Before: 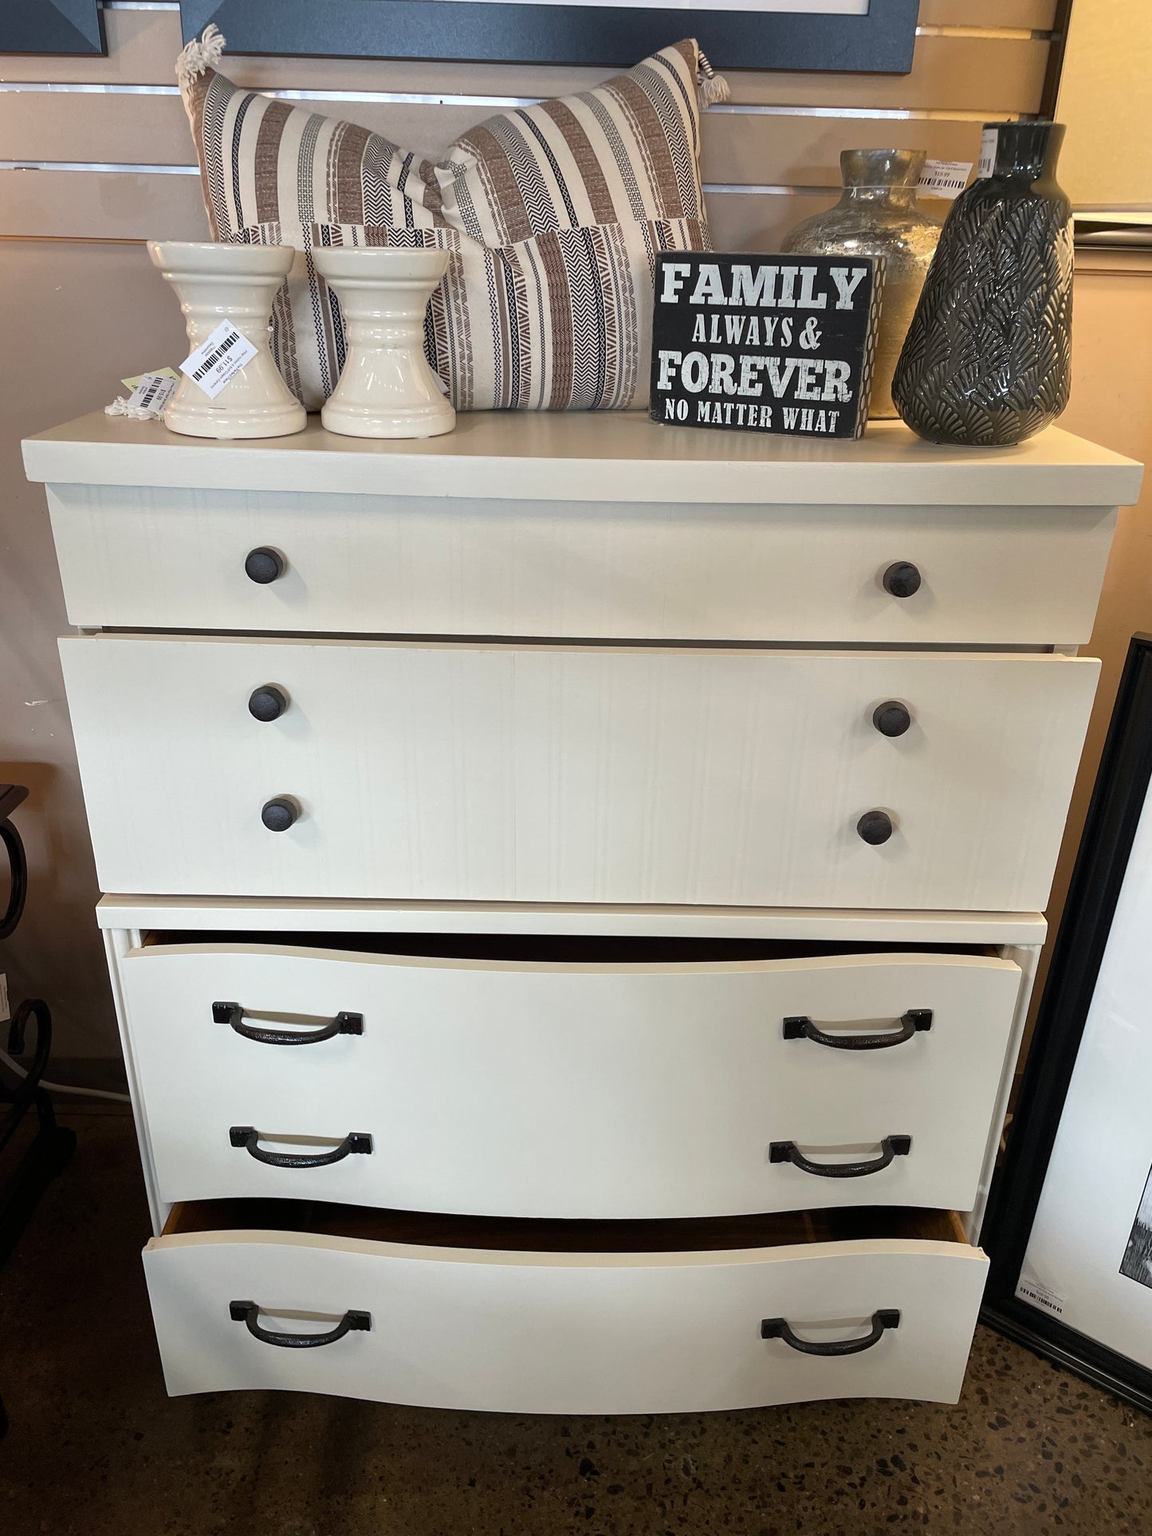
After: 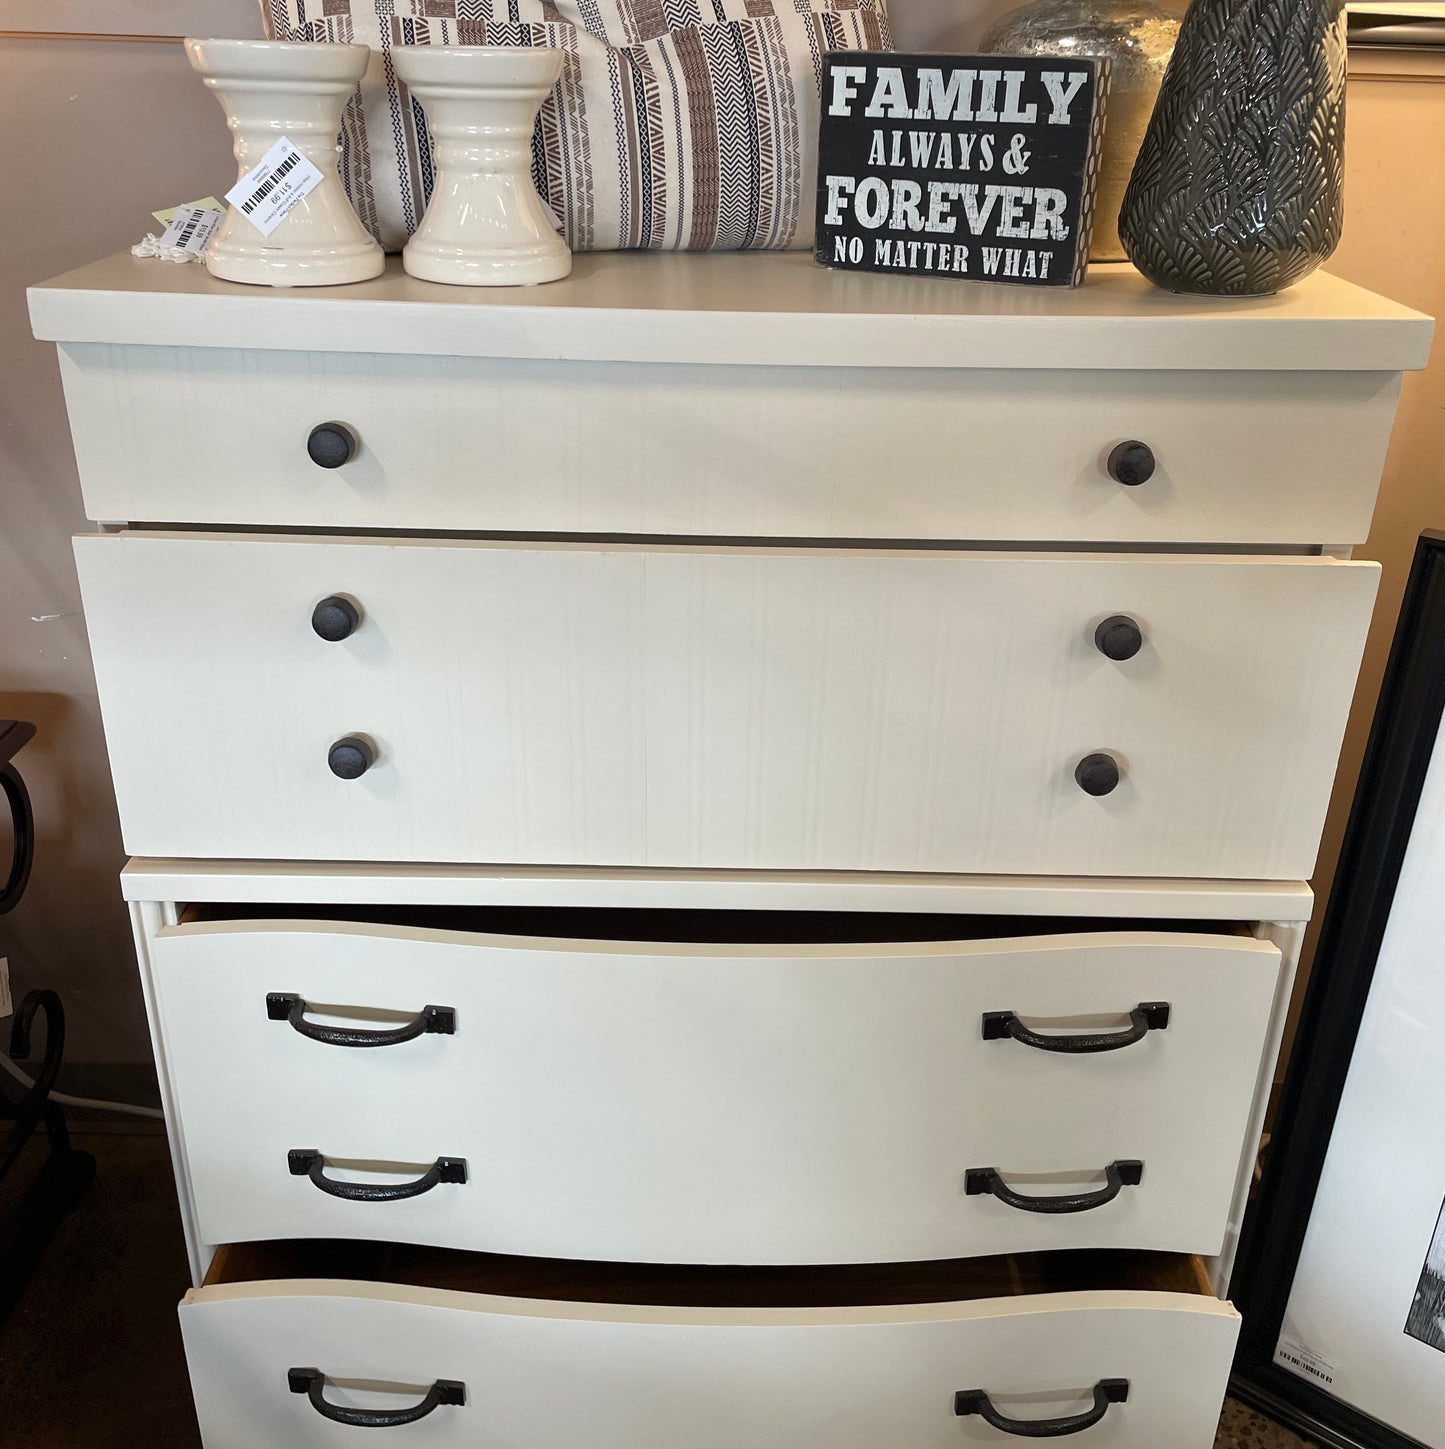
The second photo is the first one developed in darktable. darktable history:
crop: top 13.74%, bottom 11.018%
tone equalizer: -7 EV 0.134 EV
